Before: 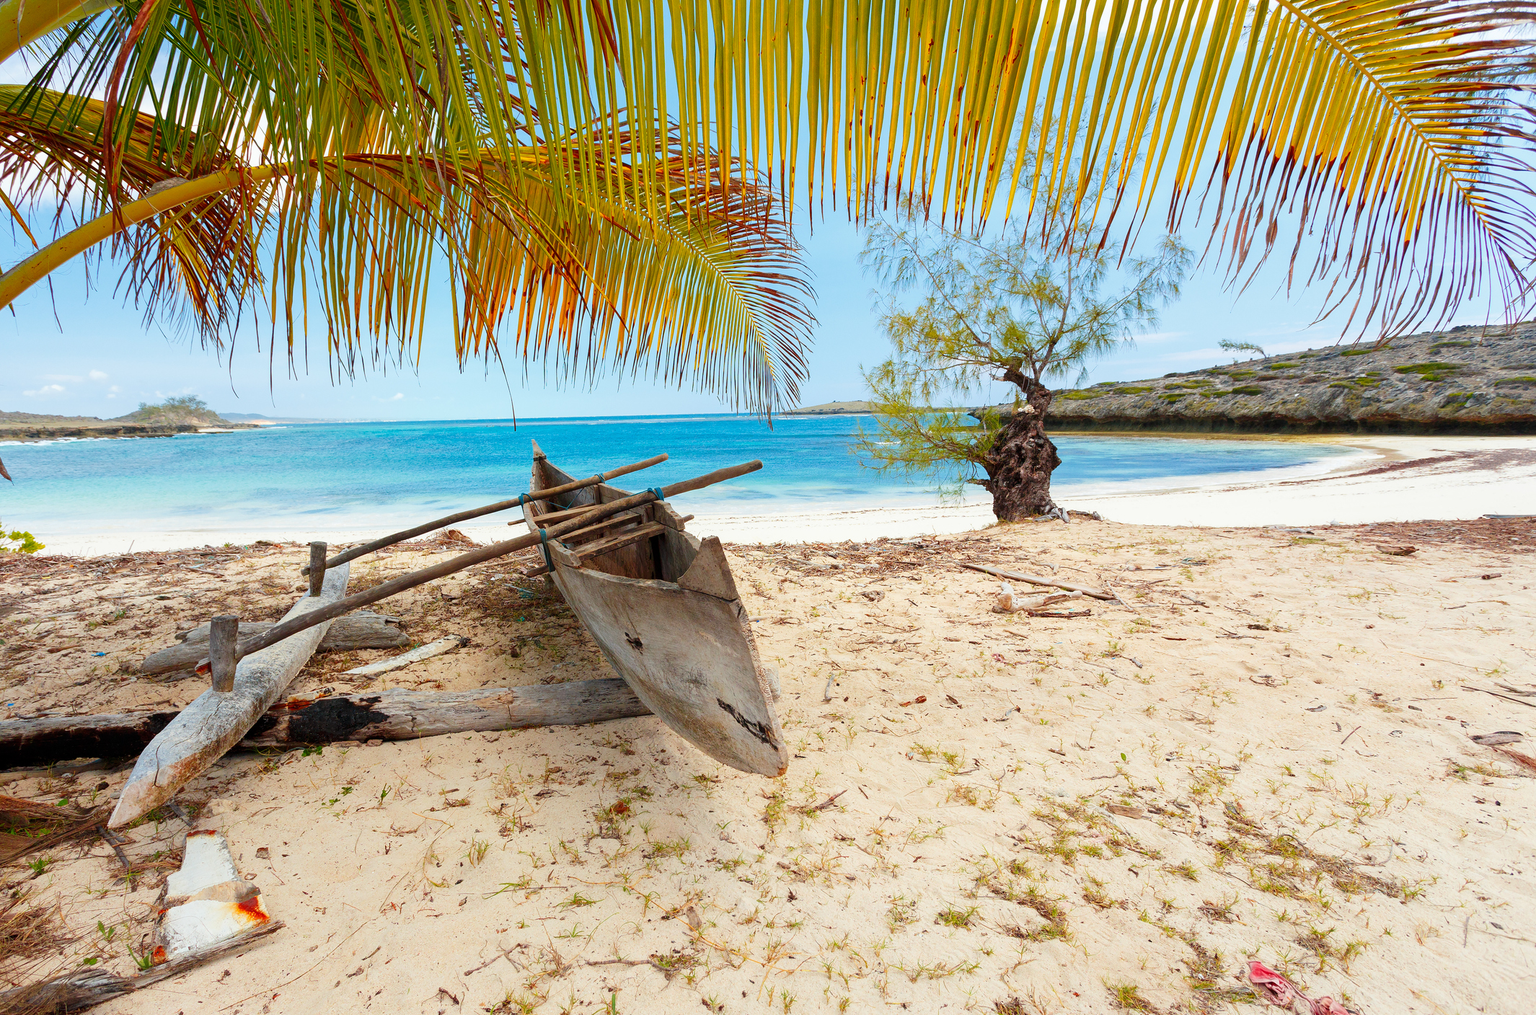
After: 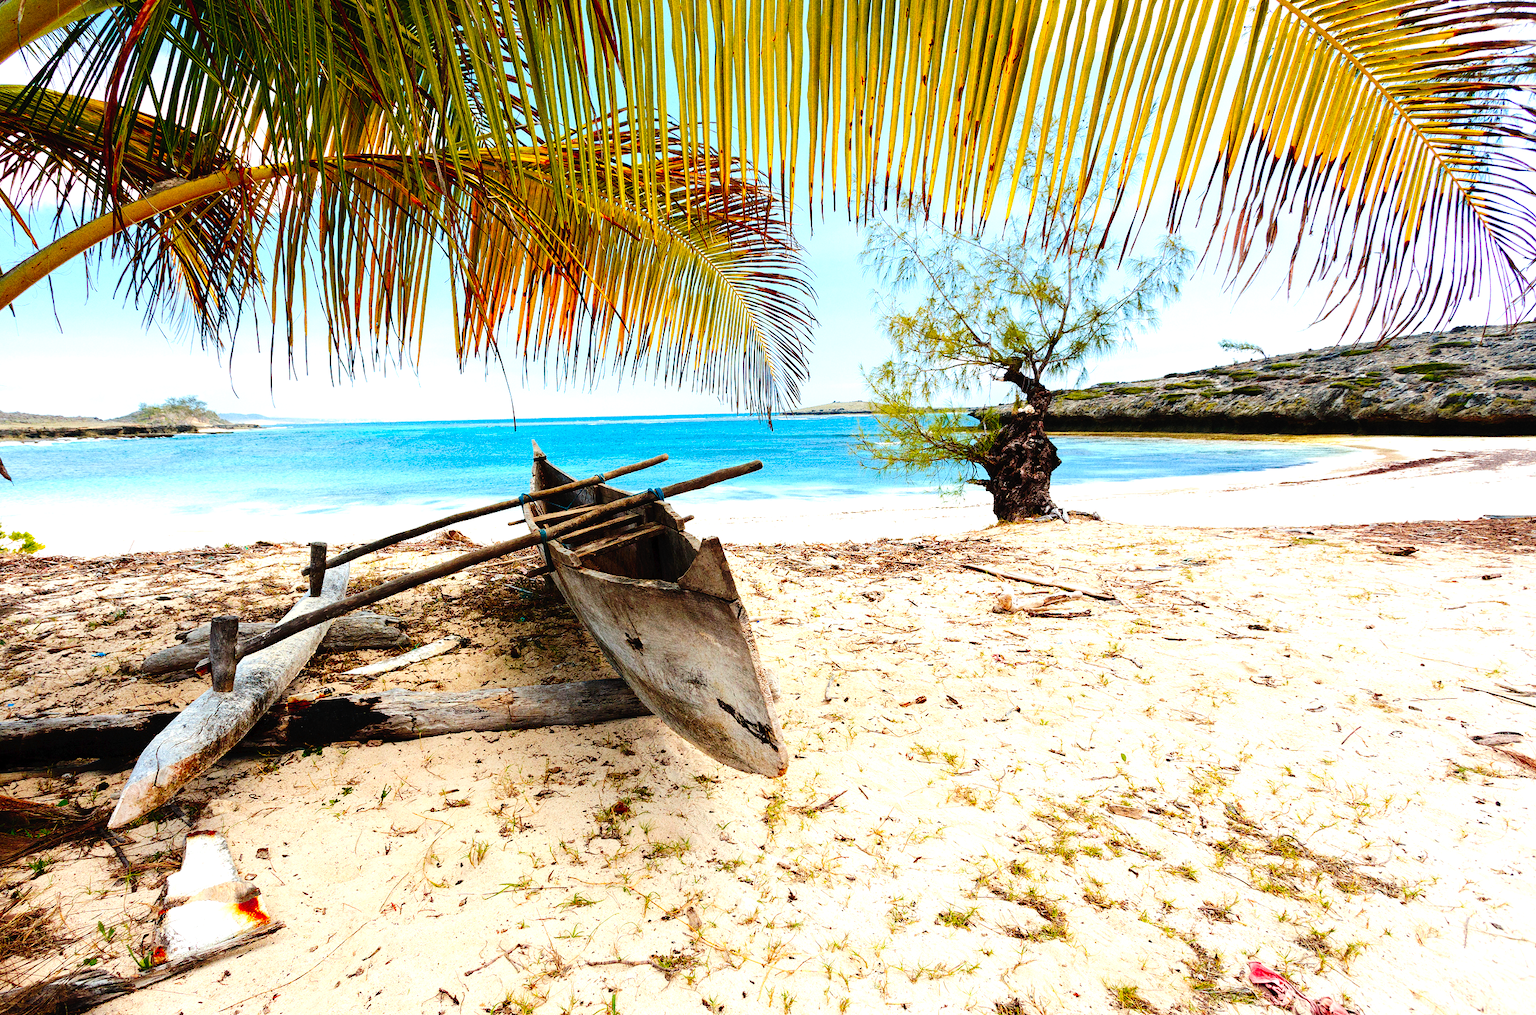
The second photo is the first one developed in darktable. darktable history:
grain: coarseness 9.61 ISO, strength 35.62%
tone curve: curves: ch0 [(0, 0) (0.003, 0.019) (0.011, 0.019) (0.025, 0.022) (0.044, 0.026) (0.069, 0.032) (0.1, 0.052) (0.136, 0.081) (0.177, 0.123) (0.224, 0.17) (0.277, 0.219) (0.335, 0.276) (0.399, 0.344) (0.468, 0.421) (0.543, 0.508) (0.623, 0.604) (0.709, 0.705) (0.801, 0.797) (0.898, 0.894) (1, 1)], preserve colors none
base curve: curves: ch0 [(0, 0) (0.073, 0.04) (0.157, 0.139) (0.492, 0.492) (0.758, 0.758) (1, 1)], preserve colors none
tone equalizer: -8 EV -0.75 EV, -7 EV -0.7 EV, -6 EV -0.6 EV, -5 EV -0.4 EV, -3 EV 0.4 EV, -2 EV 0.6 EV, -1 EV 0.7 EV, +0 EV 0.75 EV, edges refinement/feathering 500, mask exposure compensation -1.57 EV, preserve details no
velvia: strength 9.25%
